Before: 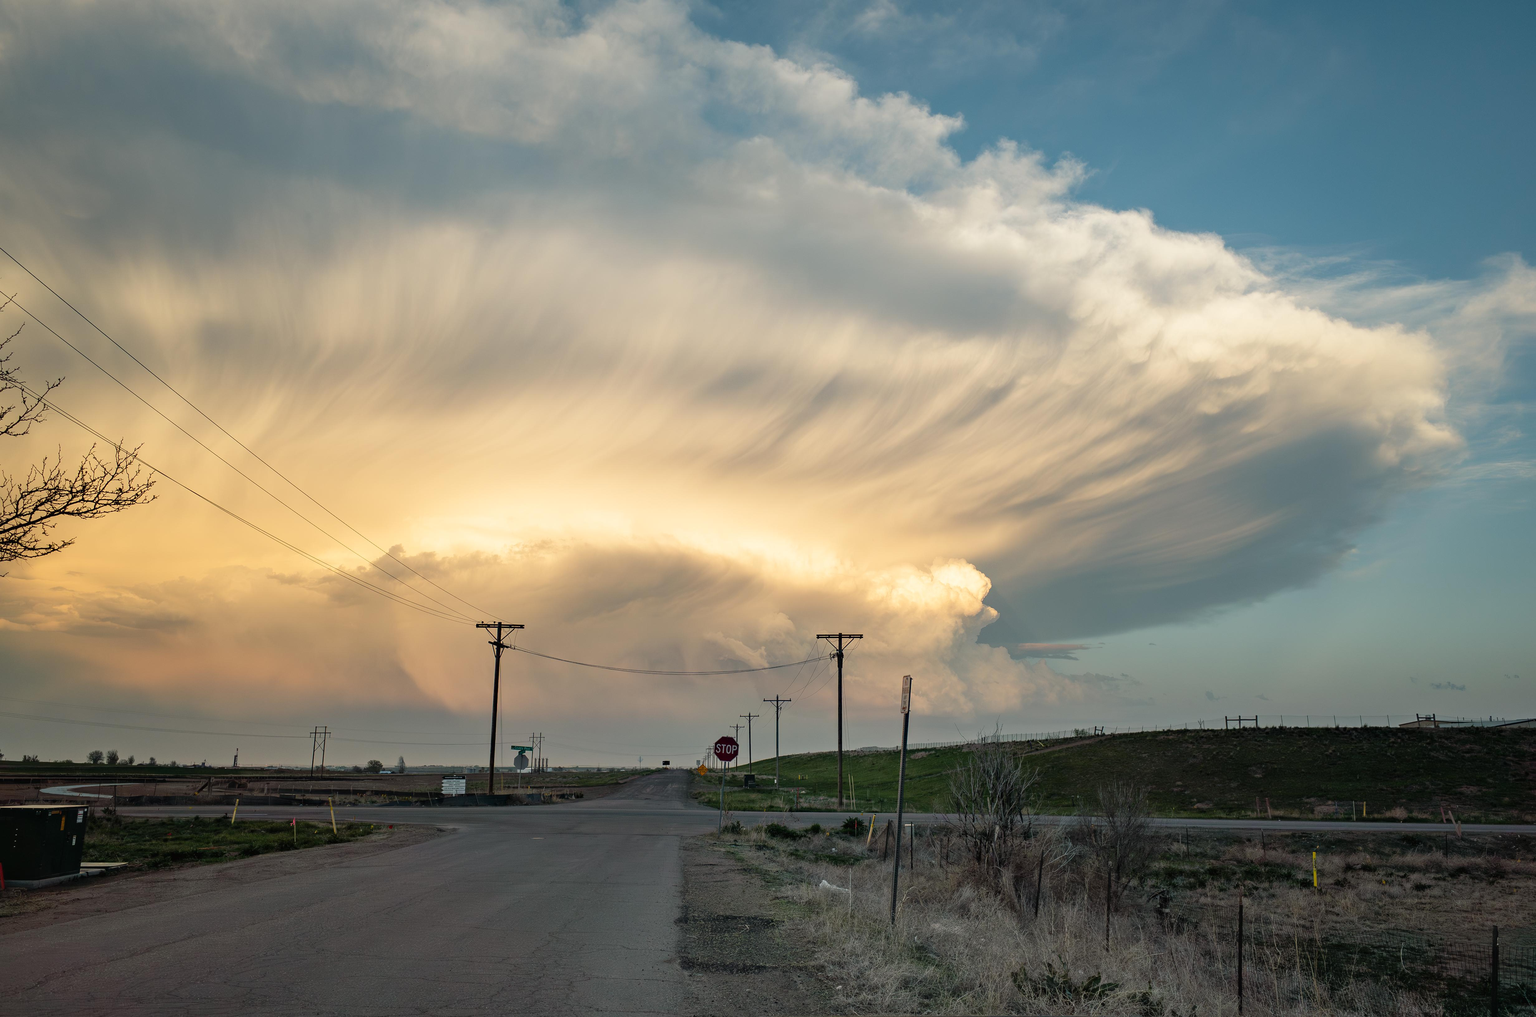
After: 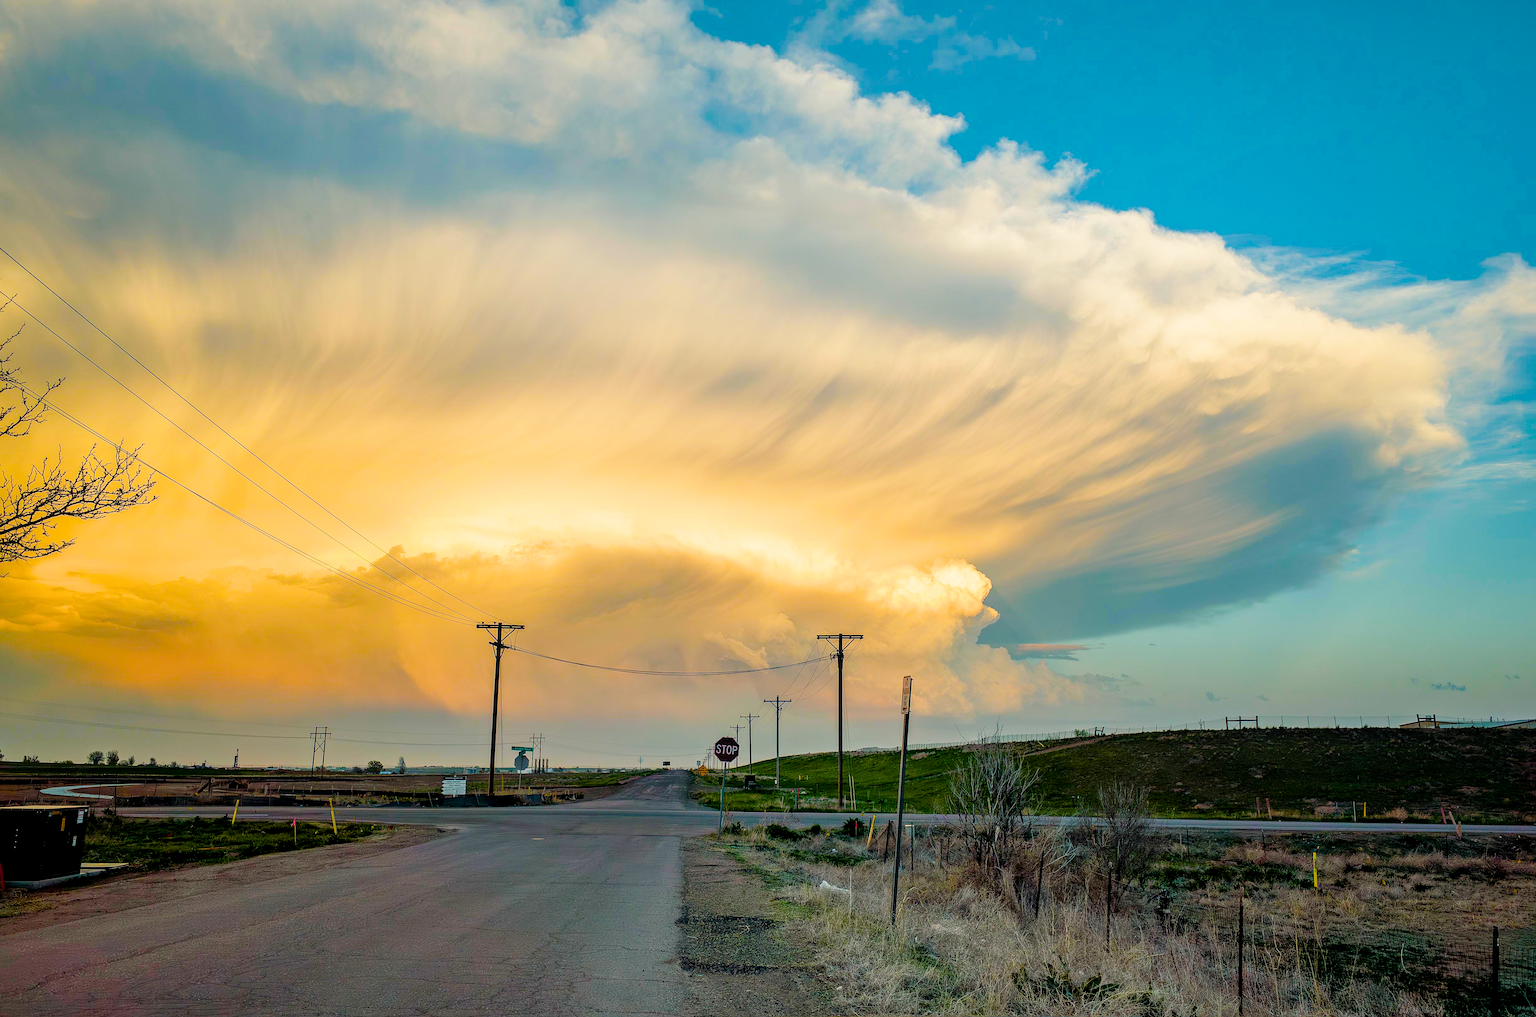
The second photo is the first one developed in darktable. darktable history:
filmic rgb: black relative exposure -7.65 EV, white relative exposure 4.56 EV, hardness 3.61
local contrast: on, module defaults
sharpen: on, module defaults
color balance rgb: linear chroma grading › global chroma 25%, perceptual saturation grading › global saturation 40%, perceptual saturation grading › highlights -50%, perceptual saturation grading › shadows 30%, perceptual brilliance grading › global brilliance 25%, global vibrance 60%
